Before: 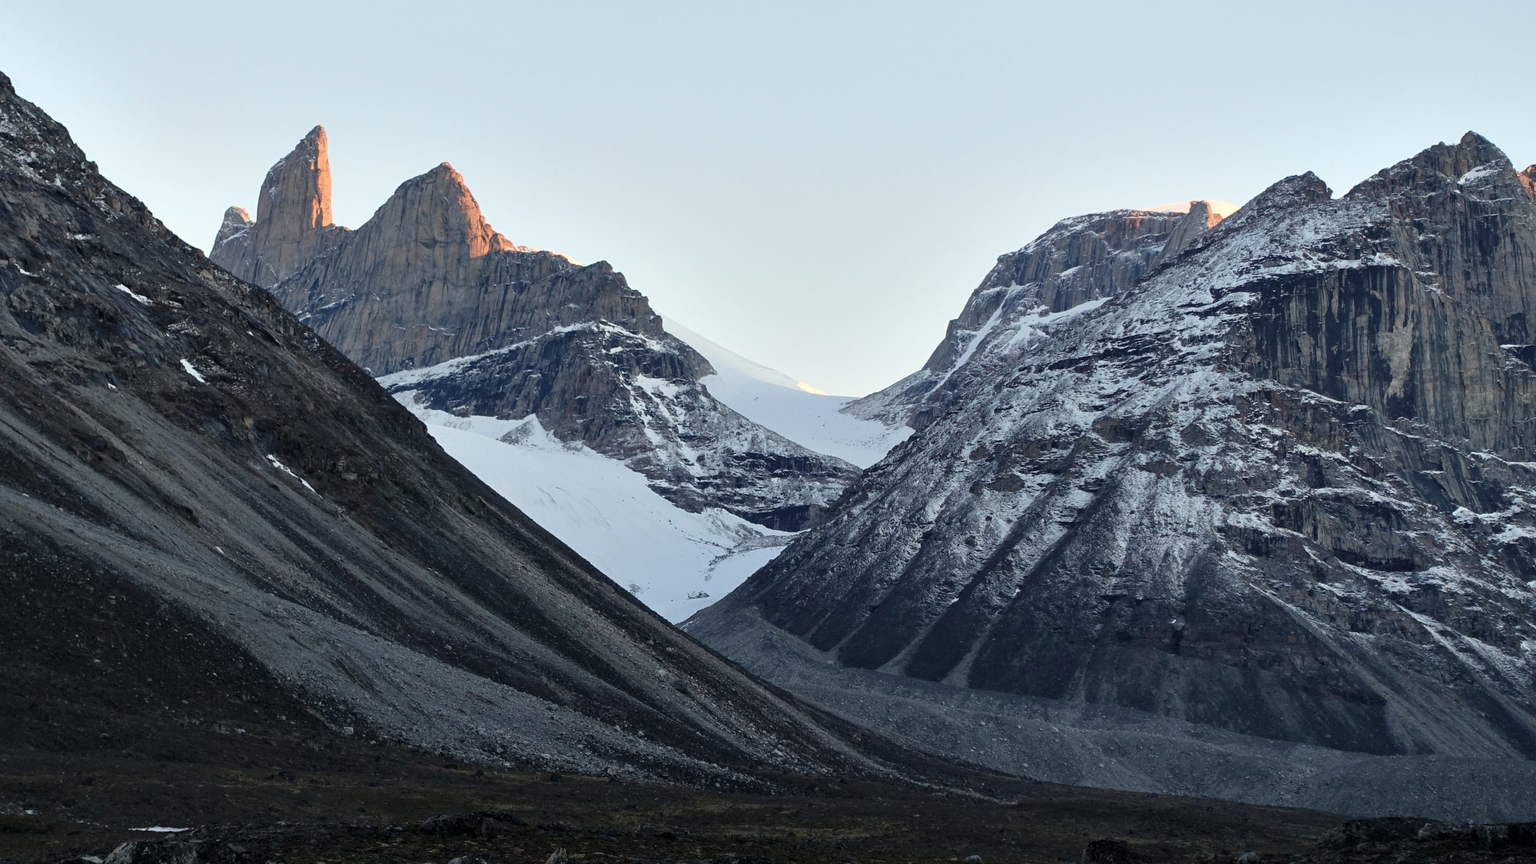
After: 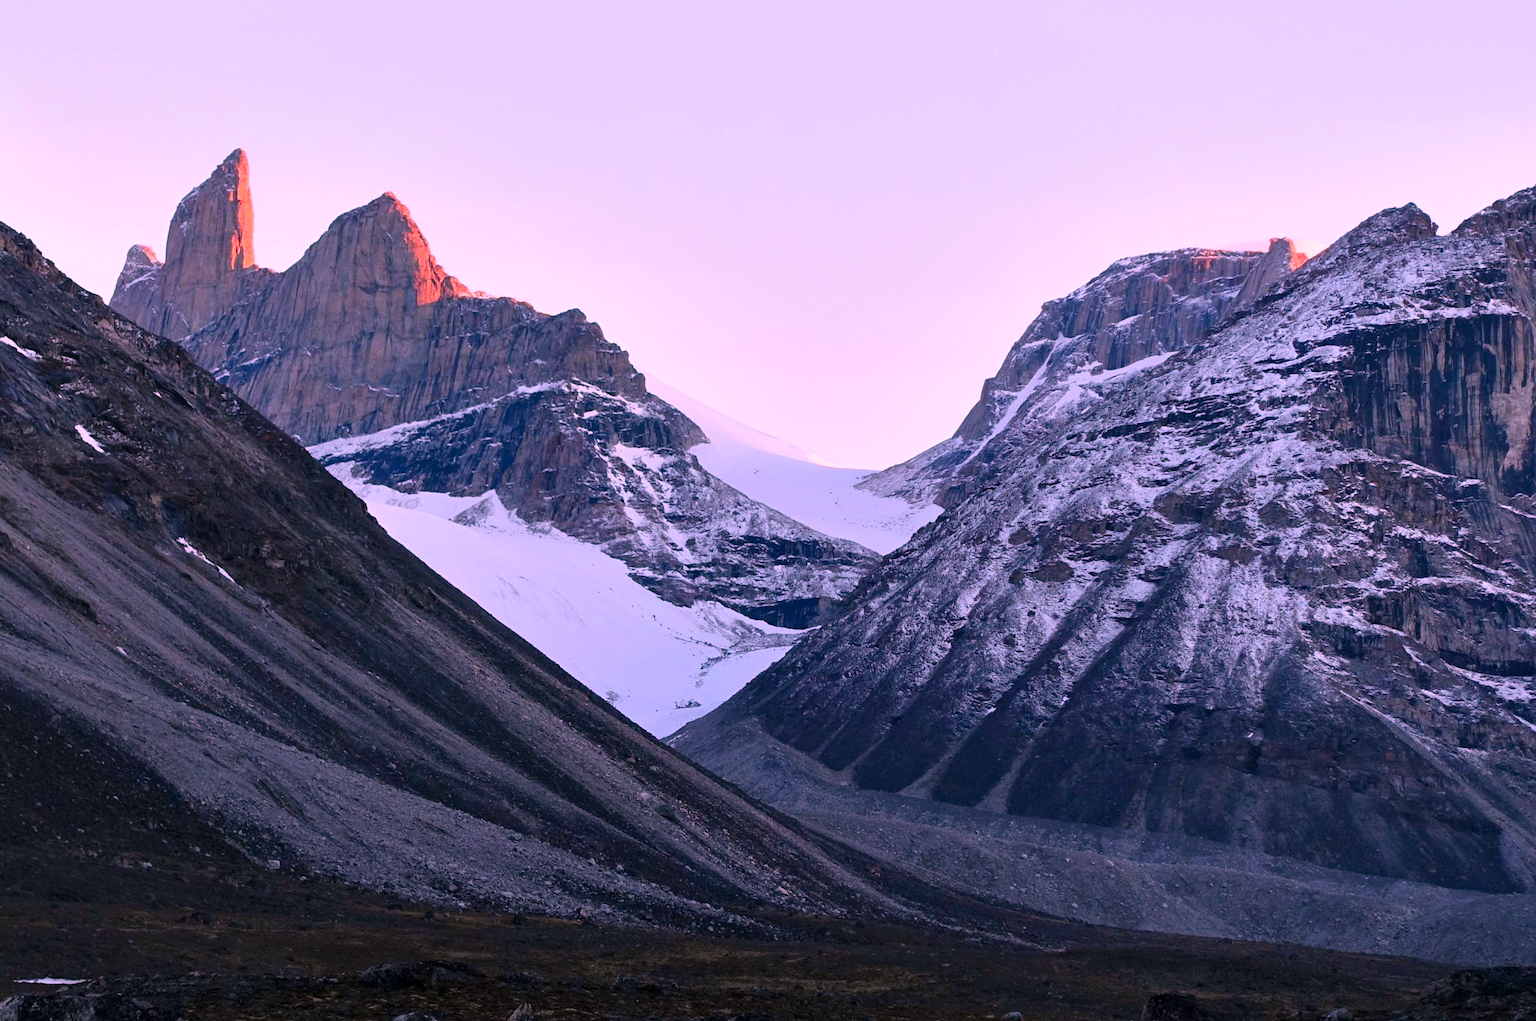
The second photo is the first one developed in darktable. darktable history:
color correction: highlights a* 18.82, highlights b* -12.23, saturation 1.66
contrast brightness saturation: contrast 0.075, saturation 0.015
crop: left 7.641%, right 7.792%
